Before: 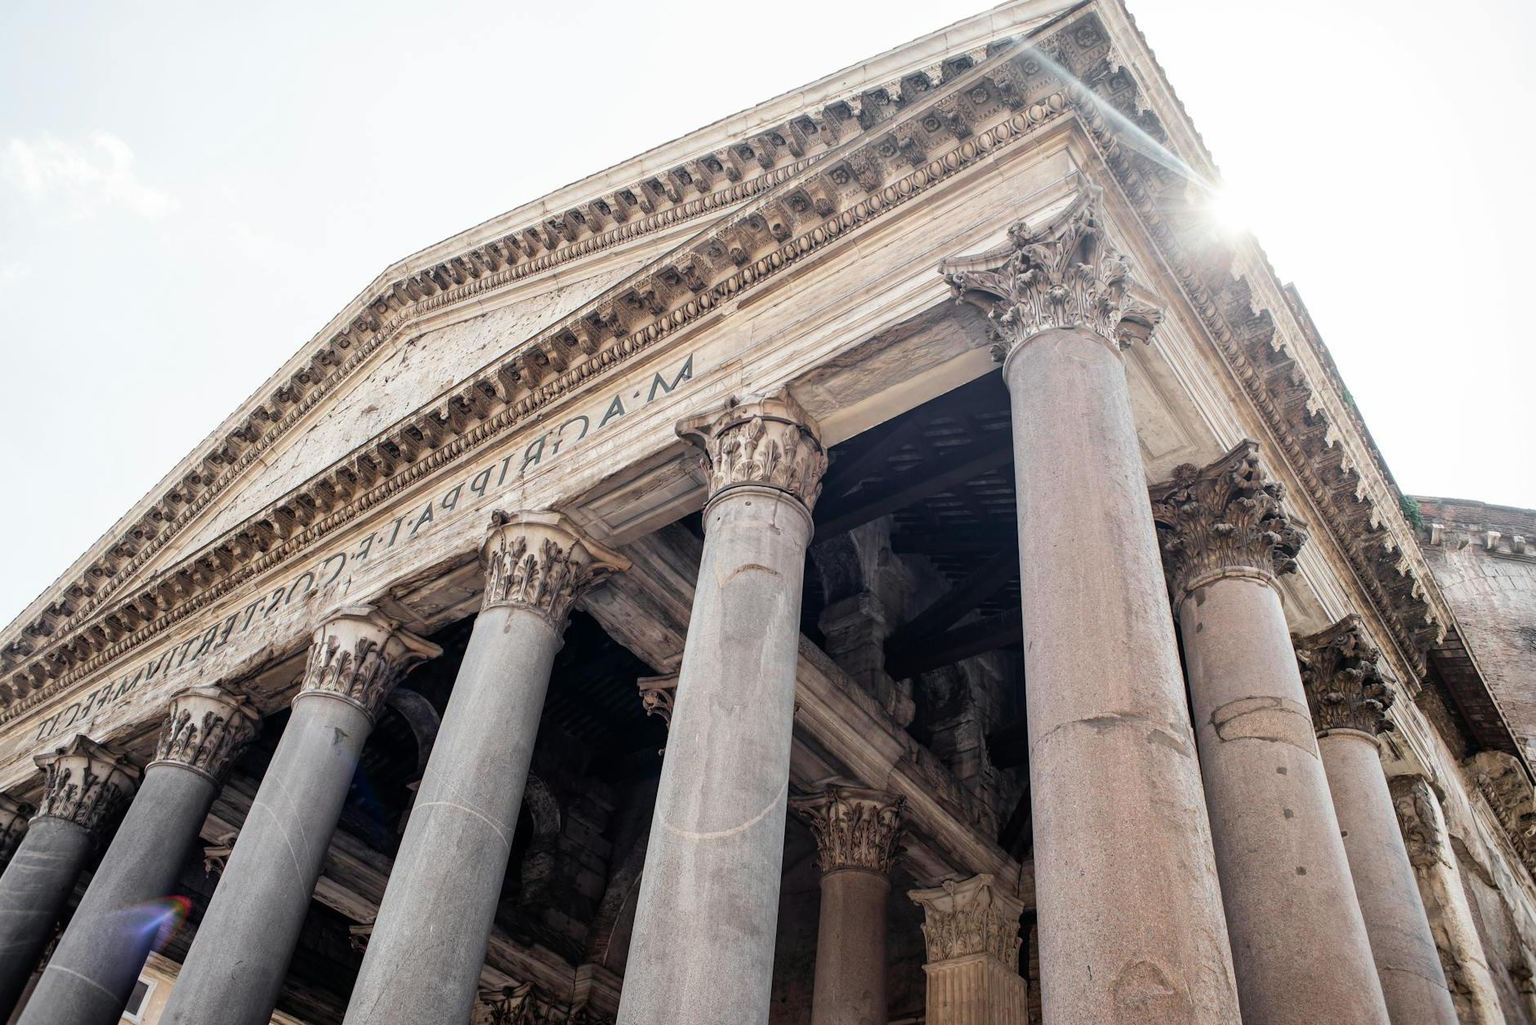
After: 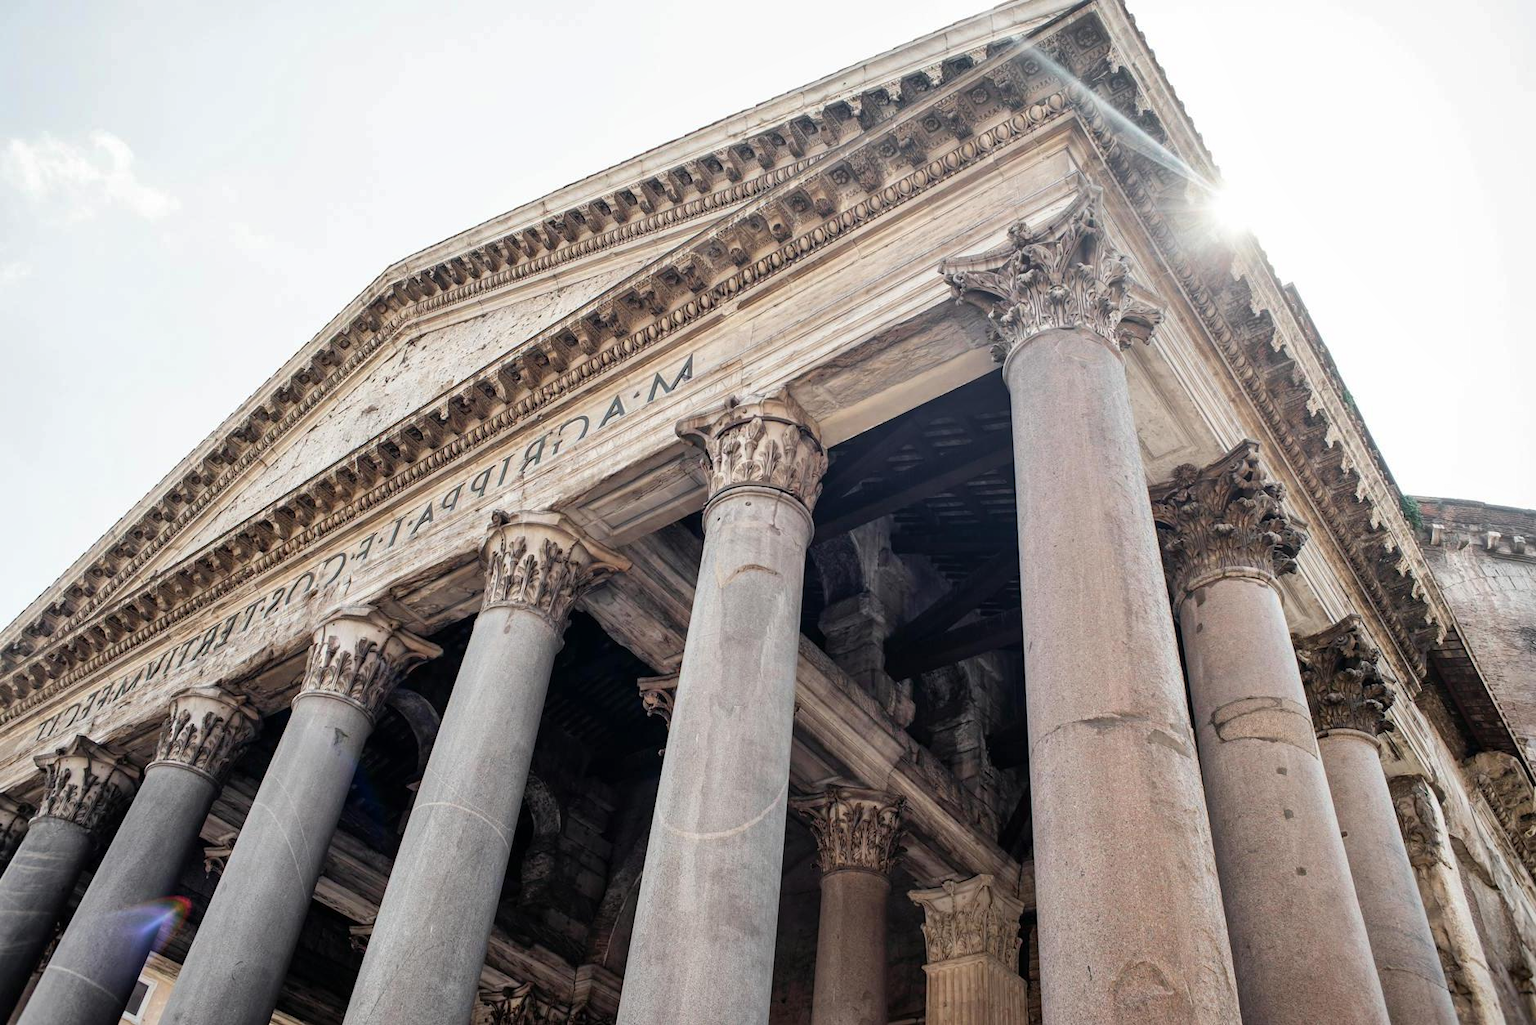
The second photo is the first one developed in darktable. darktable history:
shadows and highlights: shadows 48.73, highlights -41.81, soften with gaussian
